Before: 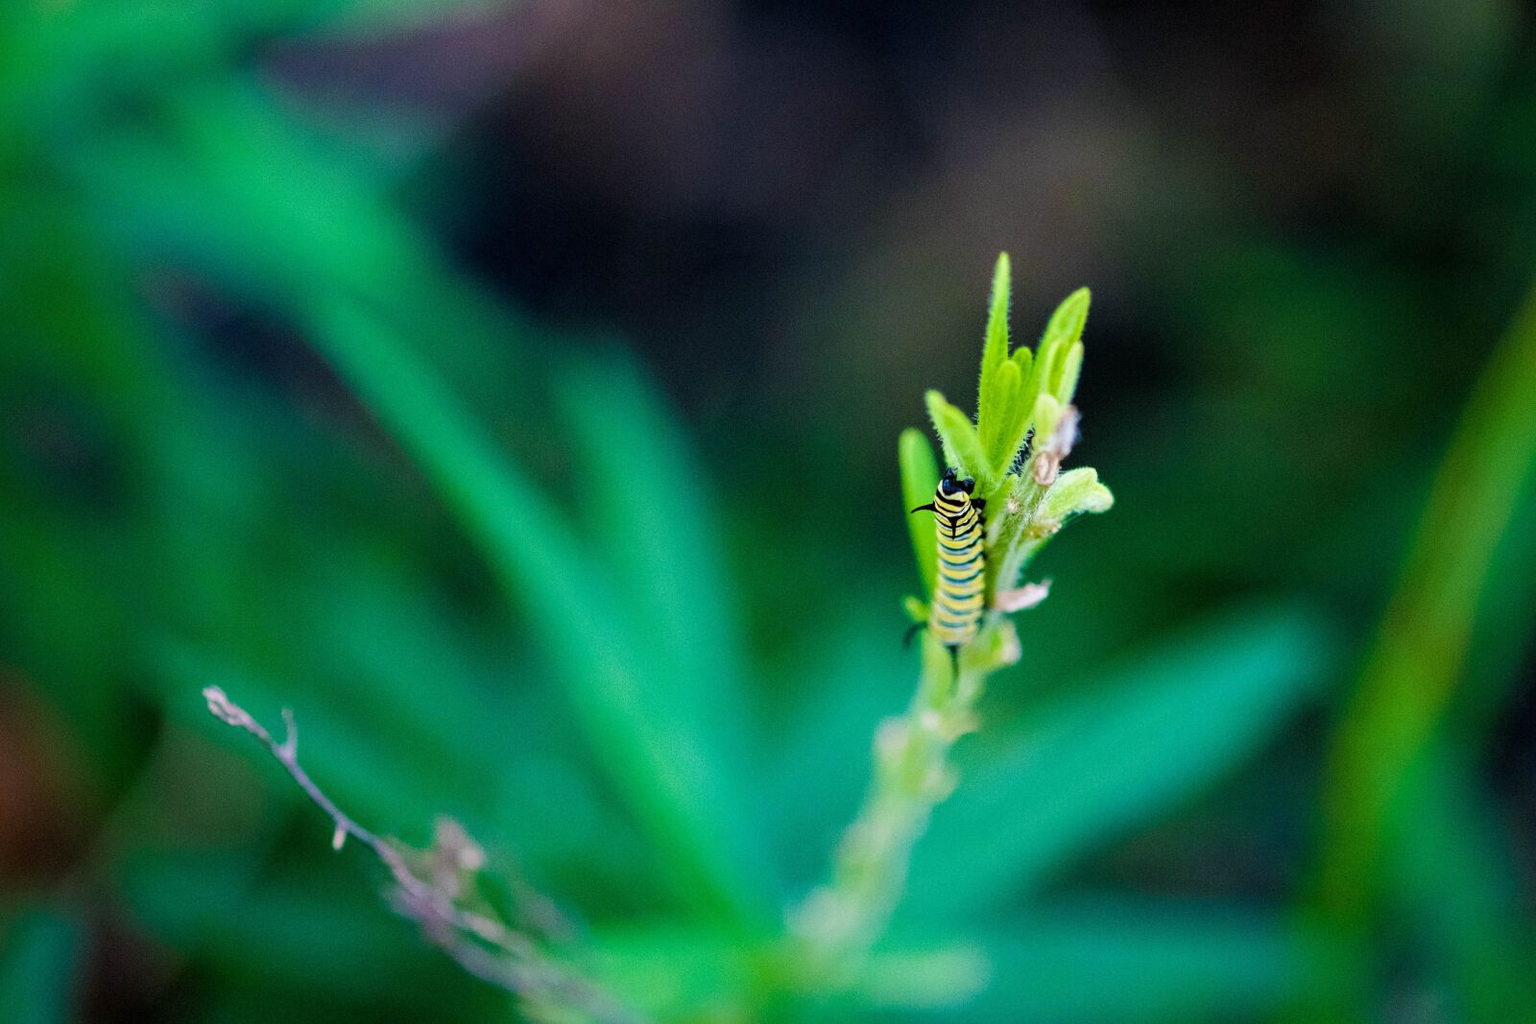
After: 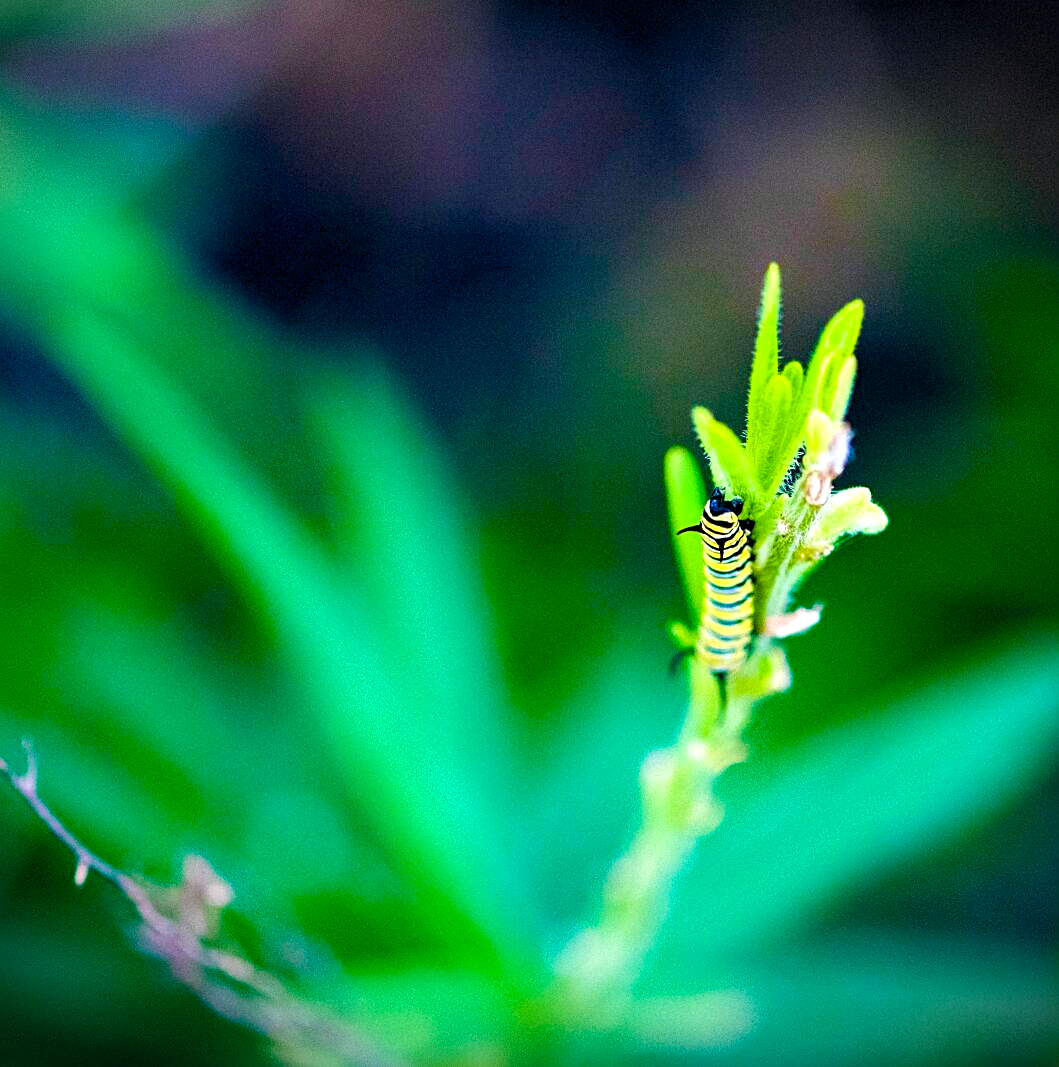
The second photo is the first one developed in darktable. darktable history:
exposure: exposure 0.699 EV, compensate exposure bias true, compensate highlight preservation false
vignetting: fall-off start 97.13%, width/height ratio 1.18
crop: left 17.022%, right 16.732%
color balance rgb: global offset › chroma 0.065%, global offset › hue 253.61°, perceptual saturation grading › global saturation 54.186%, perceptual saturation grading › highlights -50.211%, perceptual saturation grading › mid-tones 40.726%, perceptual saturation grading › shadows 30.176%, global vibrance 30.326%
sharpen: on, module defaults
